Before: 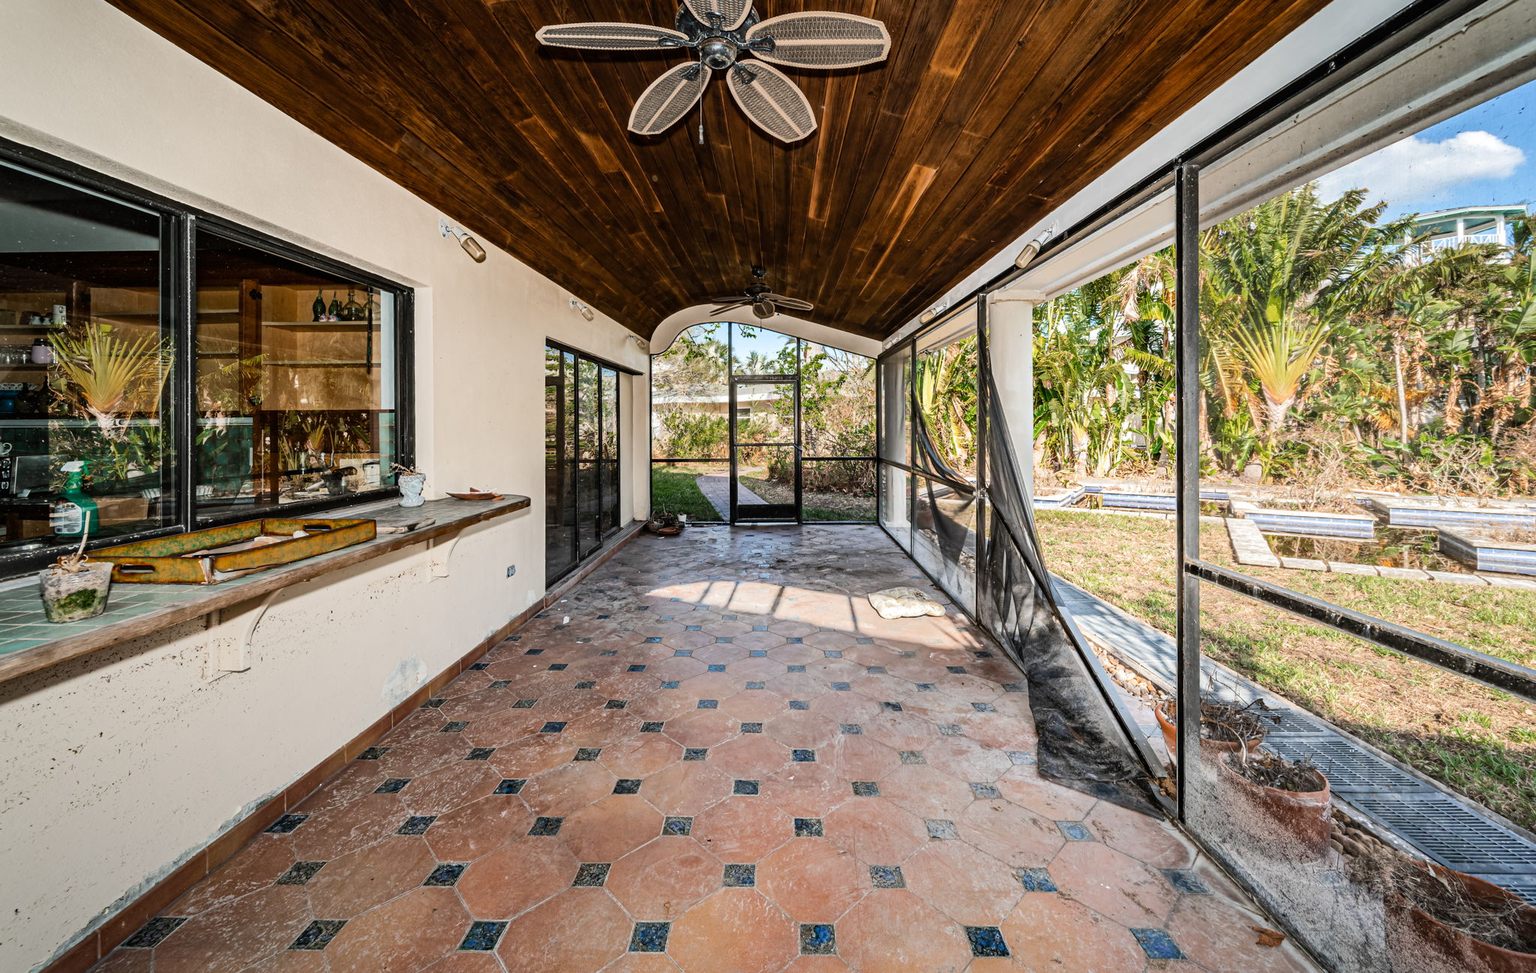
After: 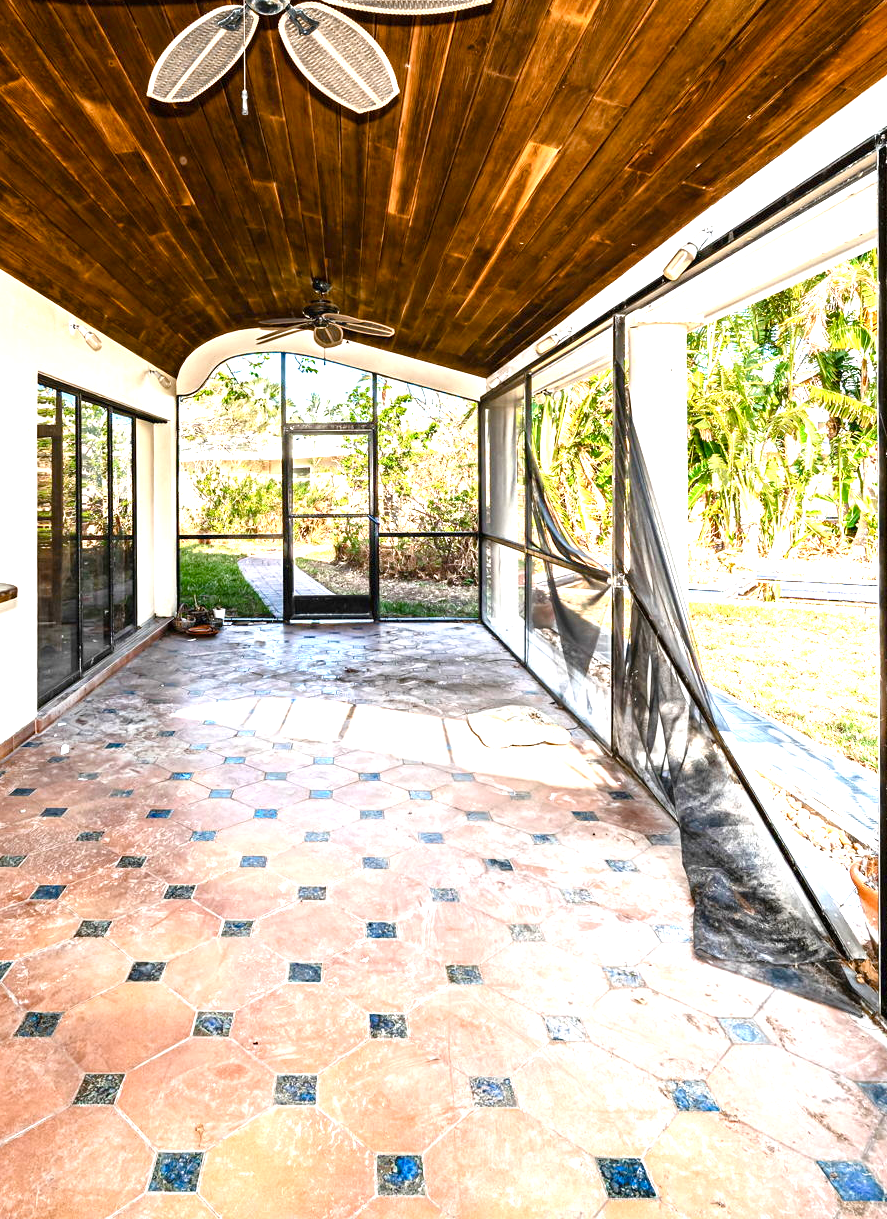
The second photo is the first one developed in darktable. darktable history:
crop: left 33.724%, top 6.008%, right 22.92%
color balance rgb: white fulcrum 1.01 EV, perceptual saturation grading › global saturation 20%, perceptual saturation grading › highlights -25.769%, perceptual saturation grading › shadows 24.874%, global vibrance 20%
exposure: black level correction 0, exposure 1.475 EV, compensate highlight preservation false
